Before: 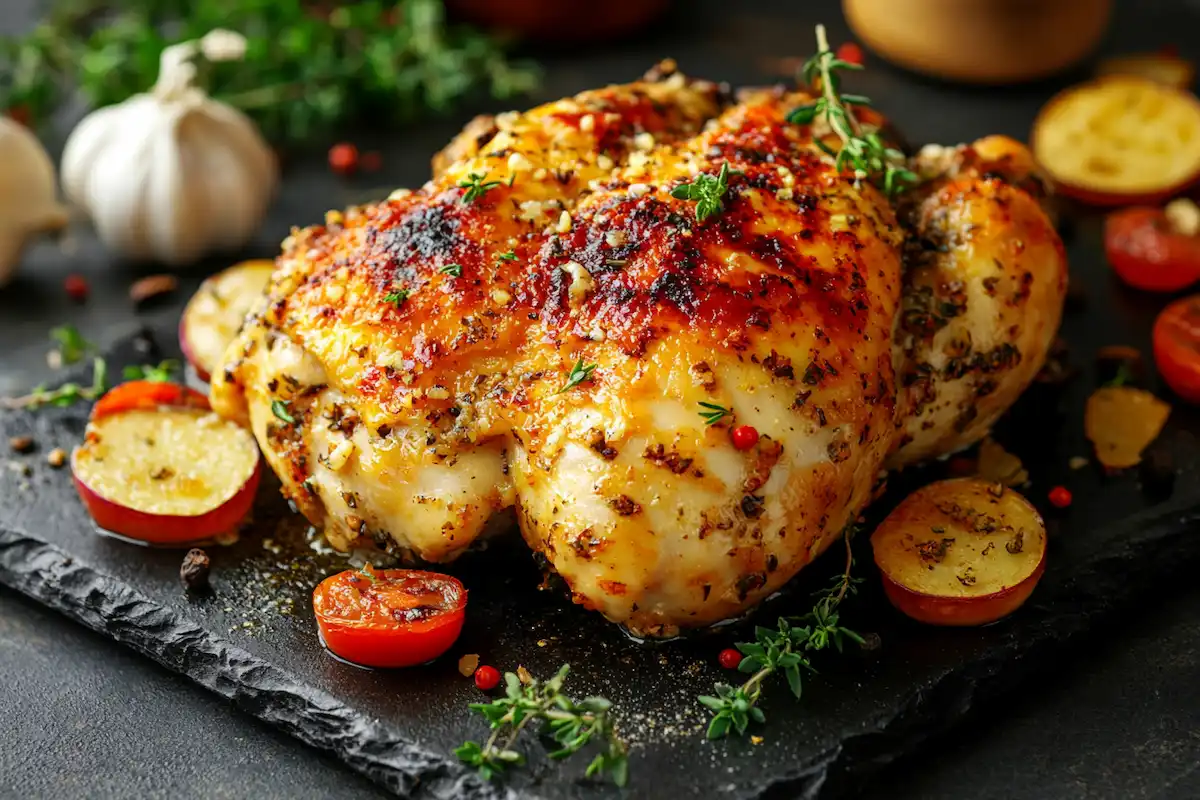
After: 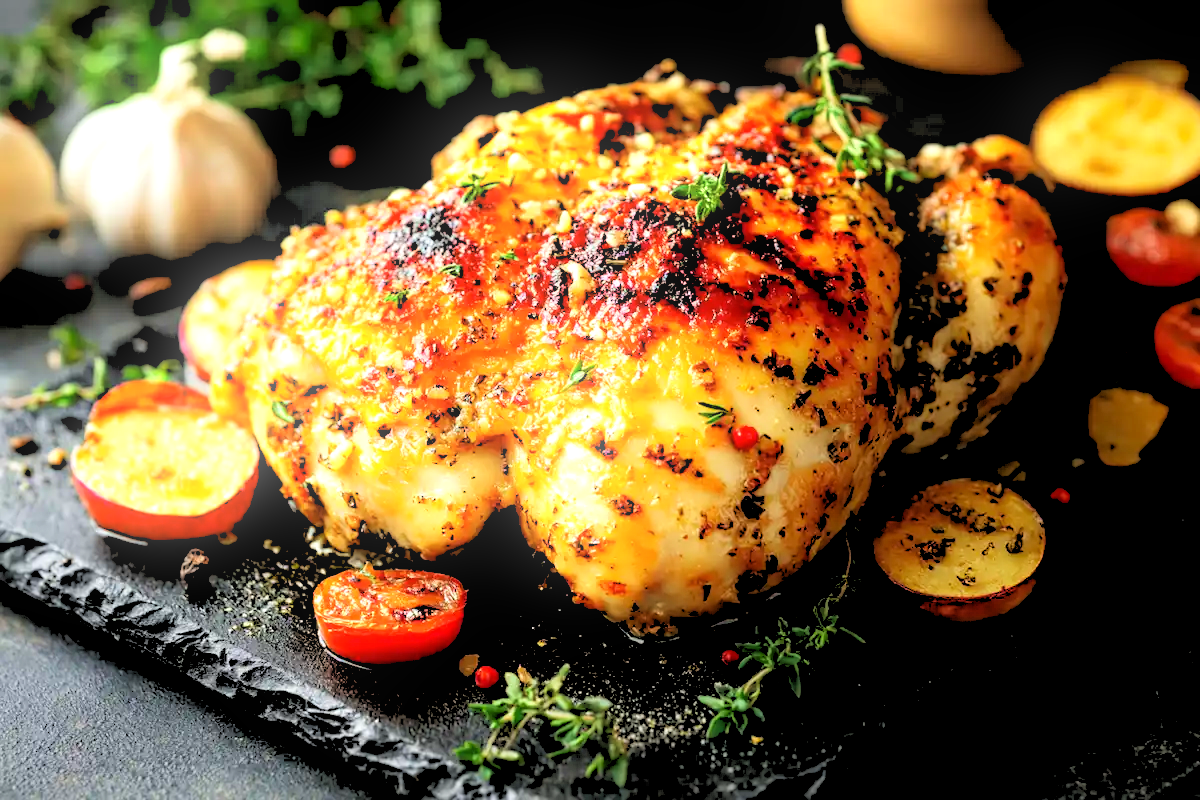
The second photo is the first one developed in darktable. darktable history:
rgb levels: levels [[0.027, 0.429, 0.996], [0, 0.5, 1], [0, 0.5, 1]]
tone equalizer: -8 EV 0.001 EV, -7 EV -0.002 EV, -6 EV 0.002 EV, -5 EV -0.03 EV, -4 EV -0.116 EV, -3 EV -0.169 EV, -2 EV 0.24 EV, -1 EV 0.702 EV, +0 EV 0.493 EV
velvia: on, module defaults
bloom: size 9%, threshold 100%, strength 7%
